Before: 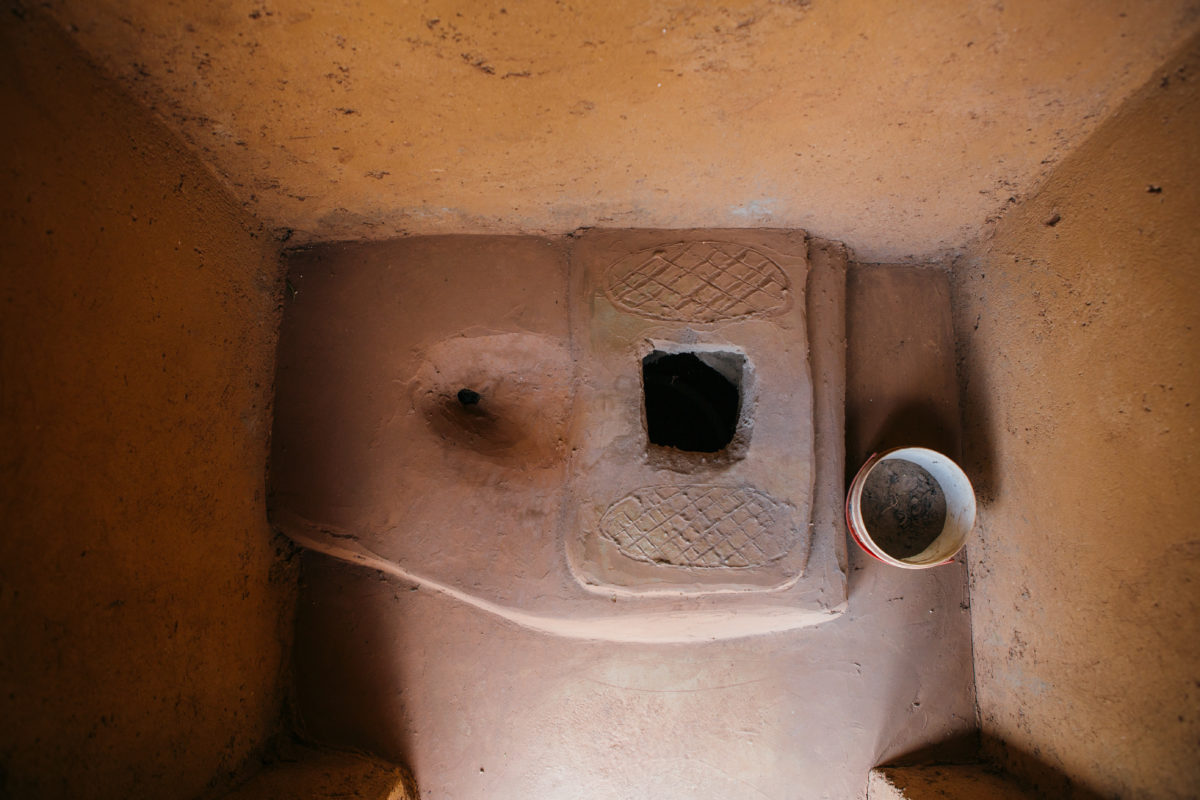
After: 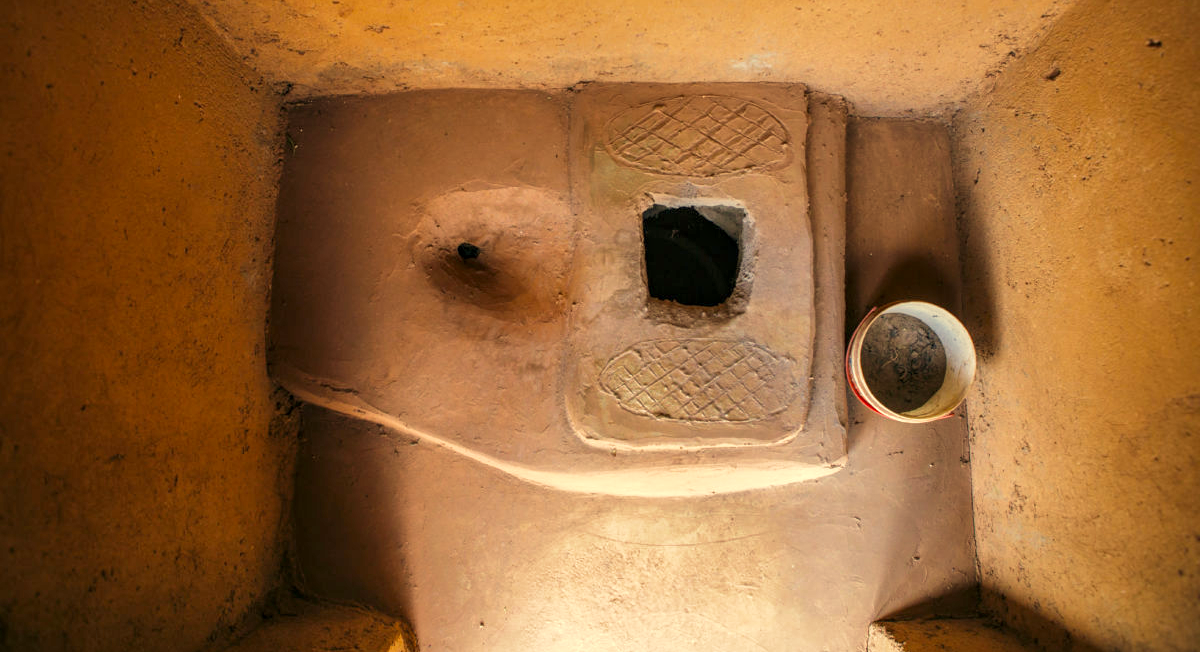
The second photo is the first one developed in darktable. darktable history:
crop and rotate: top 18.486%
base curve: curves: ch0 [(0, 0) (0.666, 0.806) (1, 1)], preserve colors none
exposure: exposure 0.377 EV, compensate highlight preservation false
color correction: highlights a* 2.46, highlights b* 23.15
velvia: on, module defaults
shadows and highlights: shadows 39.77, highlights -59.67
local contrast: on, module defaults
